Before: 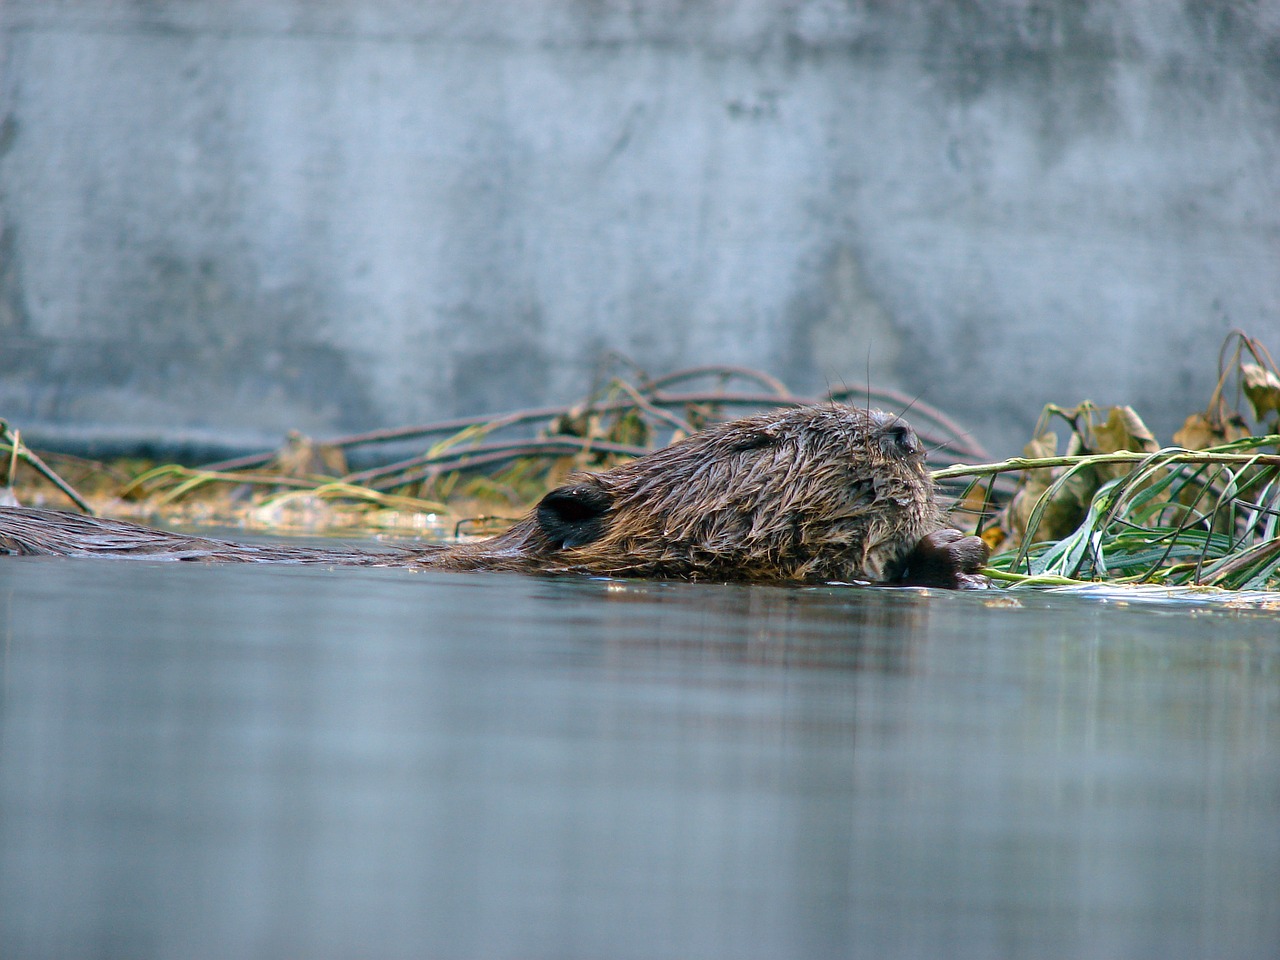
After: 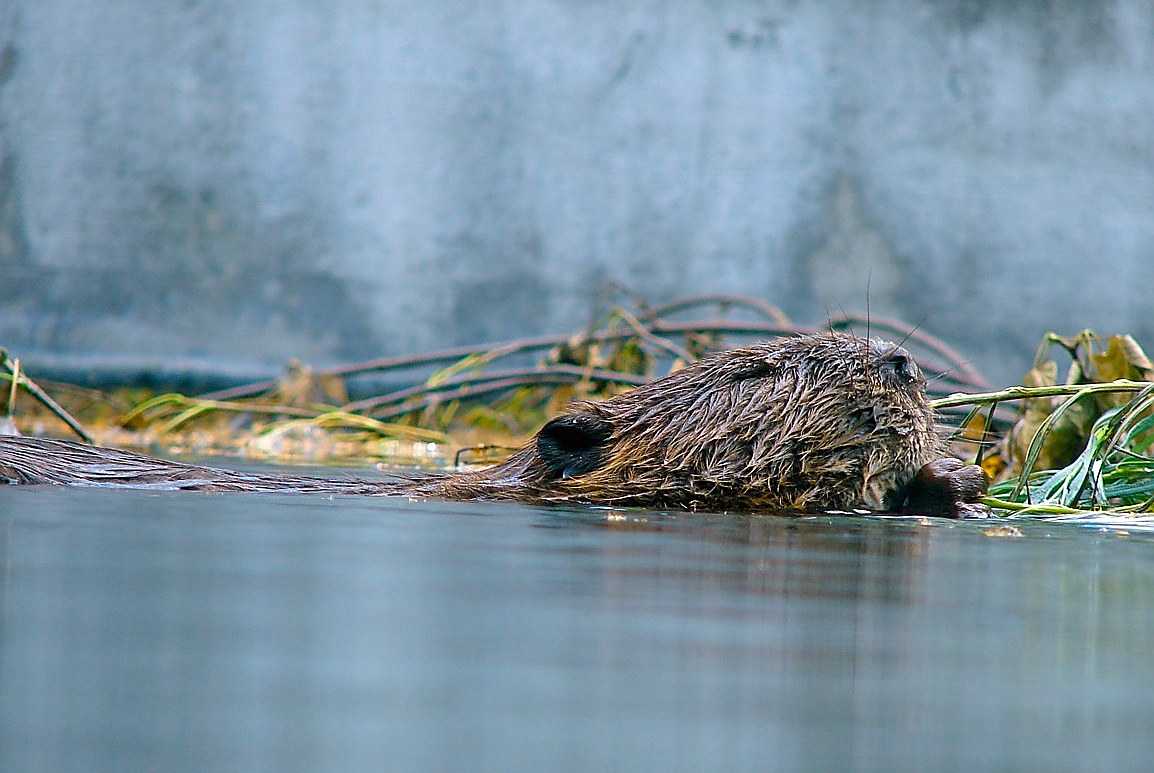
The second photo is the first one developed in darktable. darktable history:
crop: top 7.425%, right 9.803%, bottom 12.041%
color balance rgb: perceptual saturation grading › global saturation 29.806%, global vibrance 9.411%
sharpen: radius 1.372, amount 1.259, threshold 0.744
